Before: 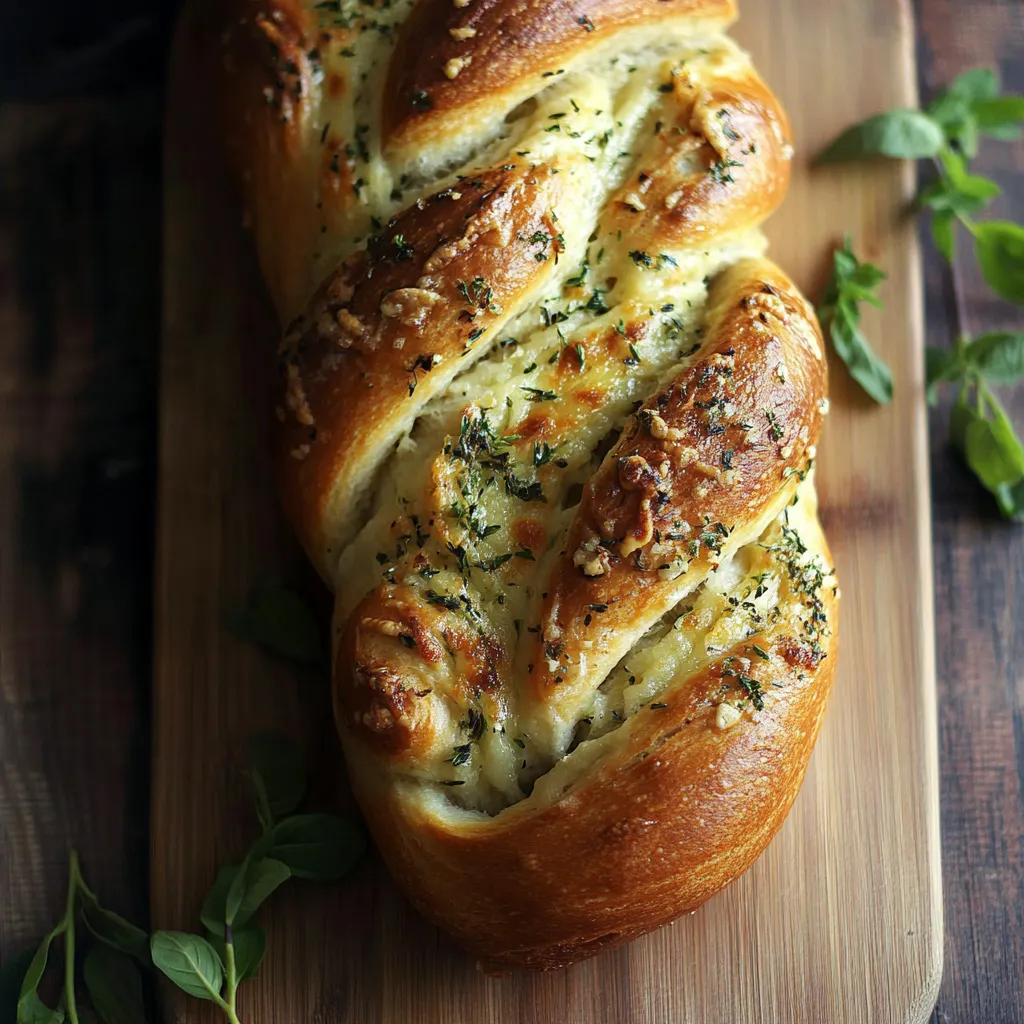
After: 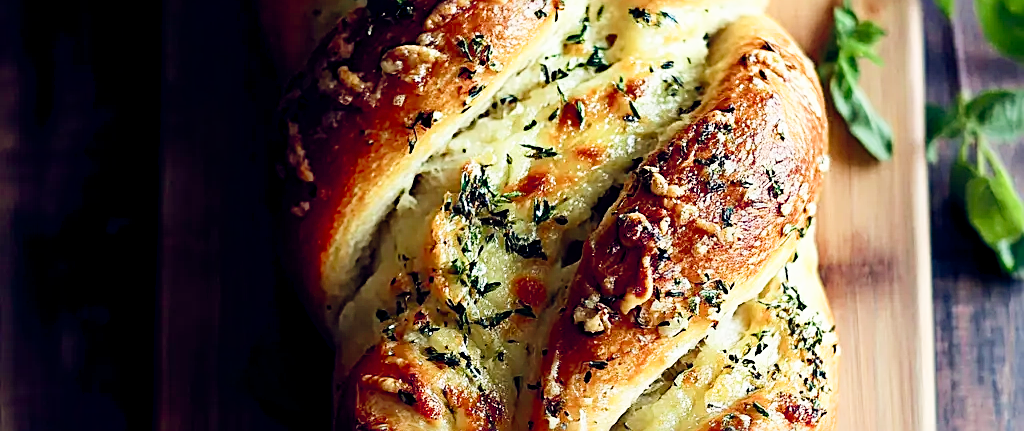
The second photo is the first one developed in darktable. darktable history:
sharpen: radius 2.545, amount 0.648
crop and rotate: top 23.766%, bottom 34.058%
shadows and highlights: on, module defaults
exposure: exposure 0.758 EV, compensate highlight preservation false
contrast brightness saturation: contrast 0.299
color balance rgb: global offset › luminance -0.289%, global offset › chroma 0.302%, global offset › hue 260.85°, perceptual saturation grading › global saturation 0.334%, perceptual saturation grading › highlights -17.729%, perceptual saturation grading › mid-tones 33.238%, perceptual saturation grading › shadows 50.521%, global vibrance 9.873%
filmic rgb: black relative exposure -5.03 EV, white relative exposure 3.55 EV, hardness 3.19, contrast 1.187, highlights saturation mix -49.09%, iterations of high-quality reconstruction 0
